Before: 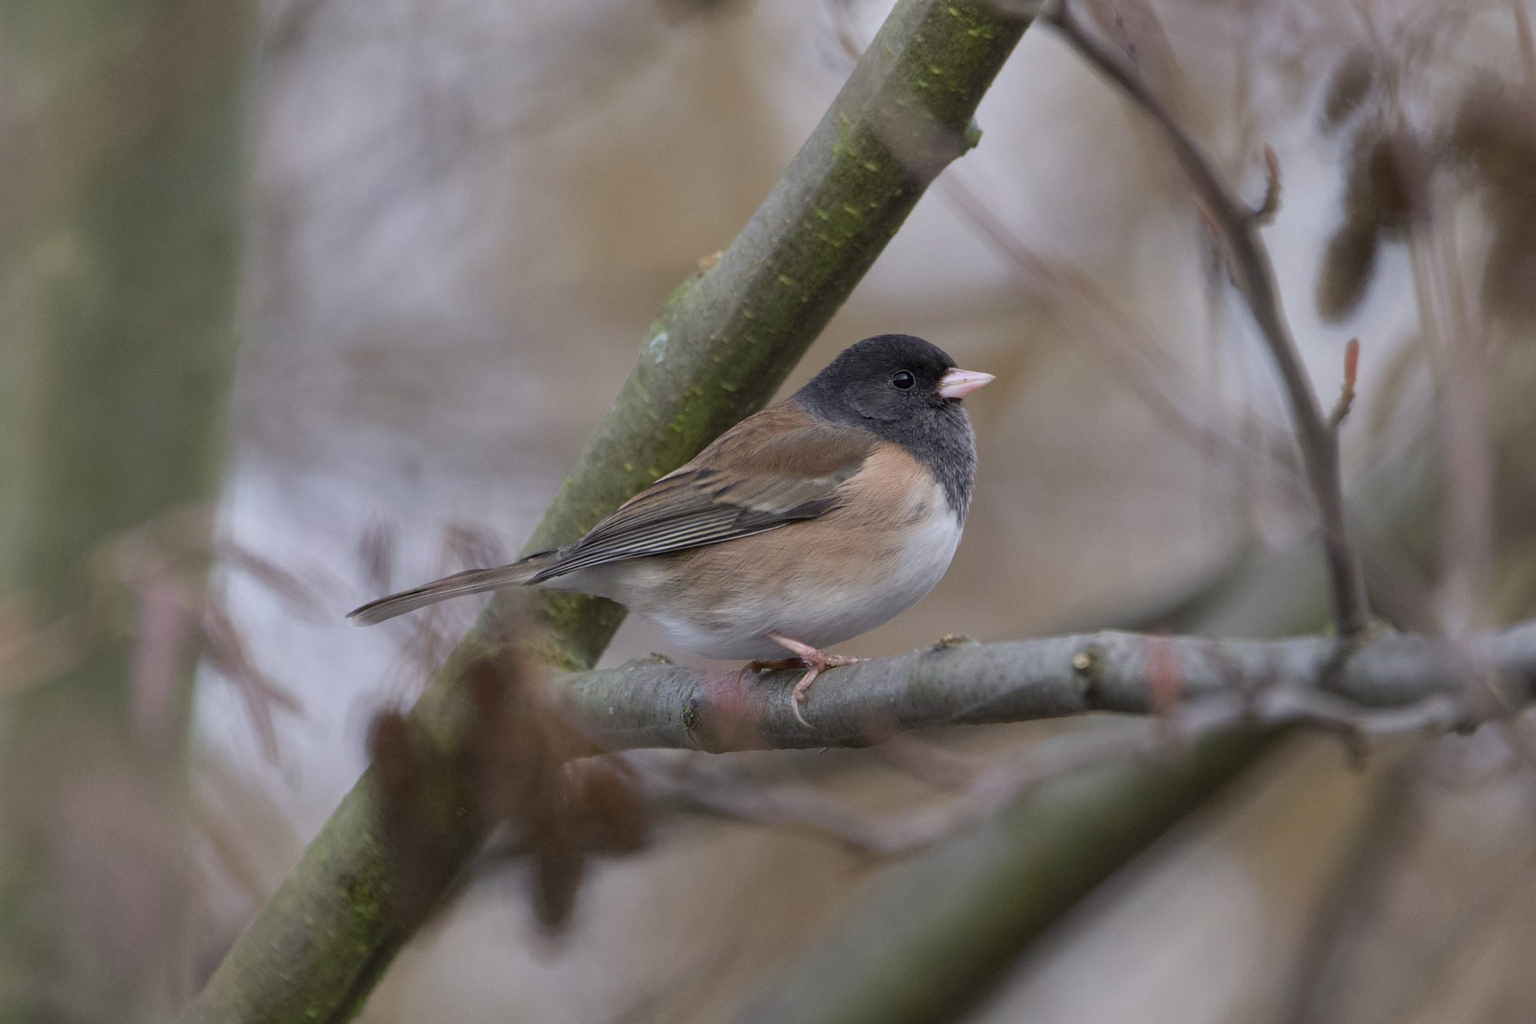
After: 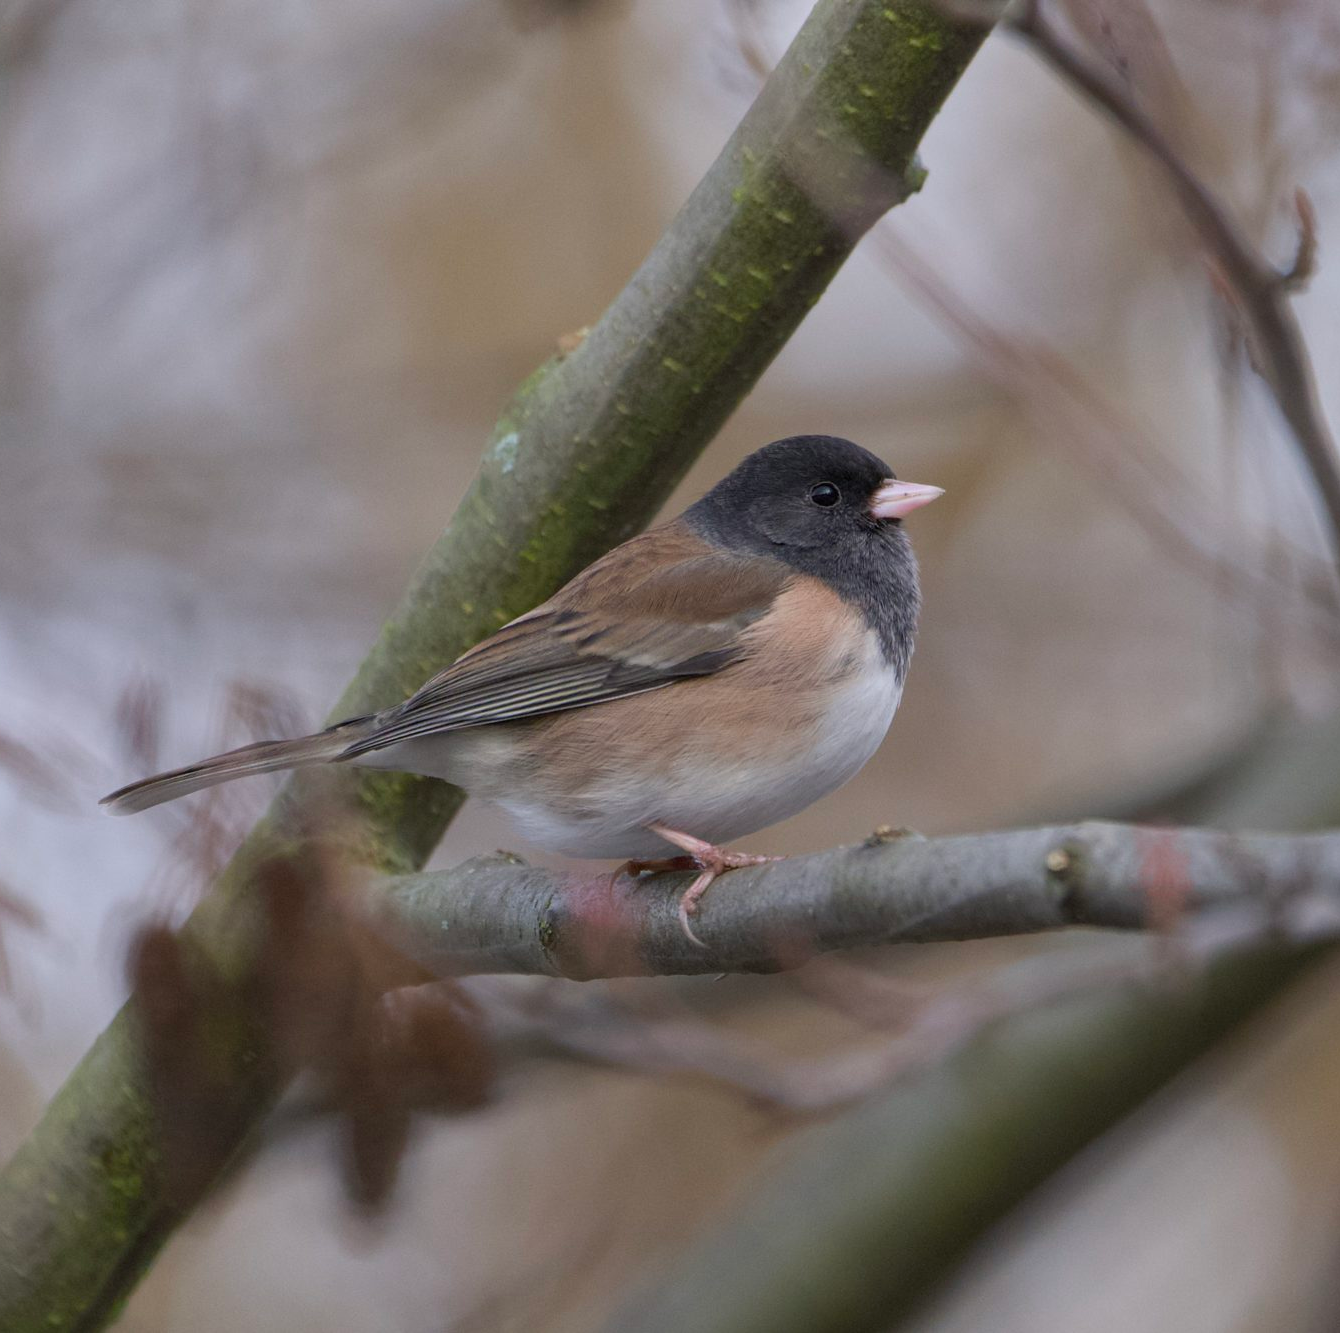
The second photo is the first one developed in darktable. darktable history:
crop and rotate: left 17.57%, right 15.41%
